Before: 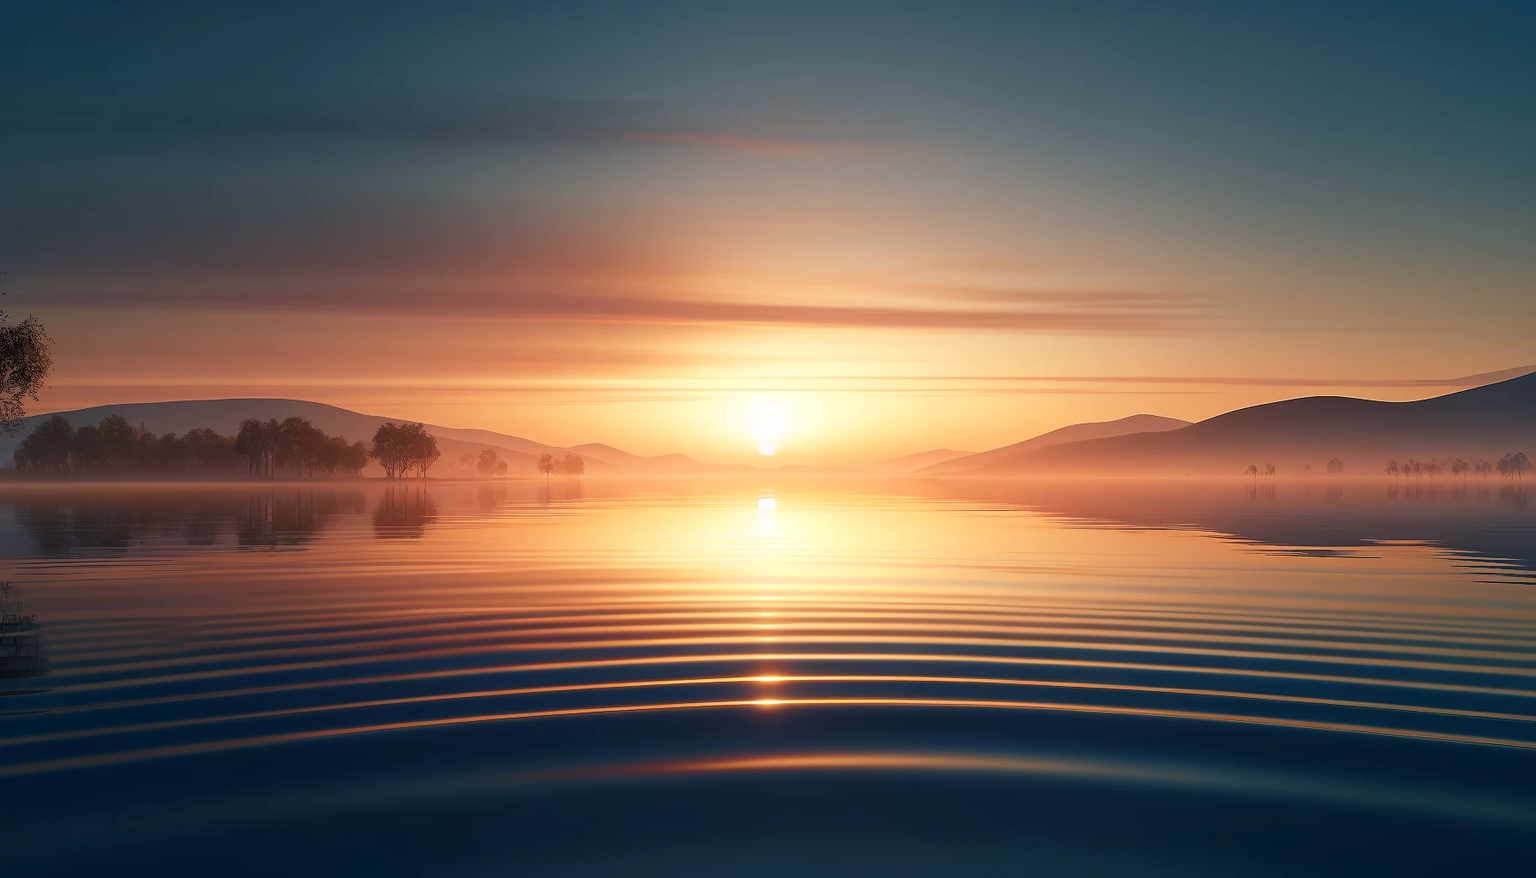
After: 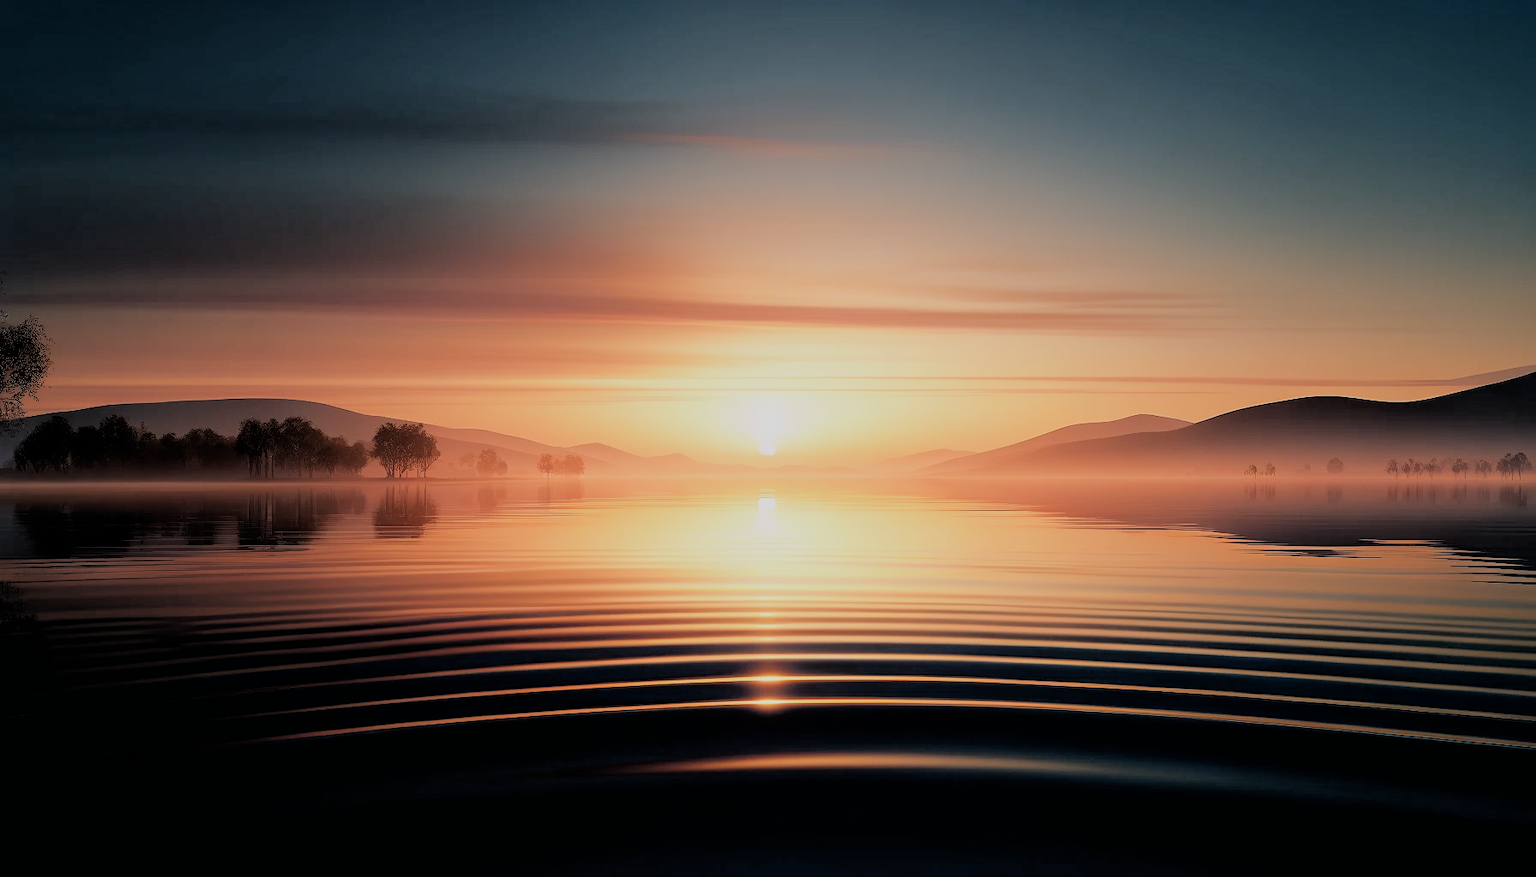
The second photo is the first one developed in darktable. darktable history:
filmic rgb: black relative exposure -2.81 EV, white relative exposure 4.56 EV, hardness 1.77, contrast 1.242
